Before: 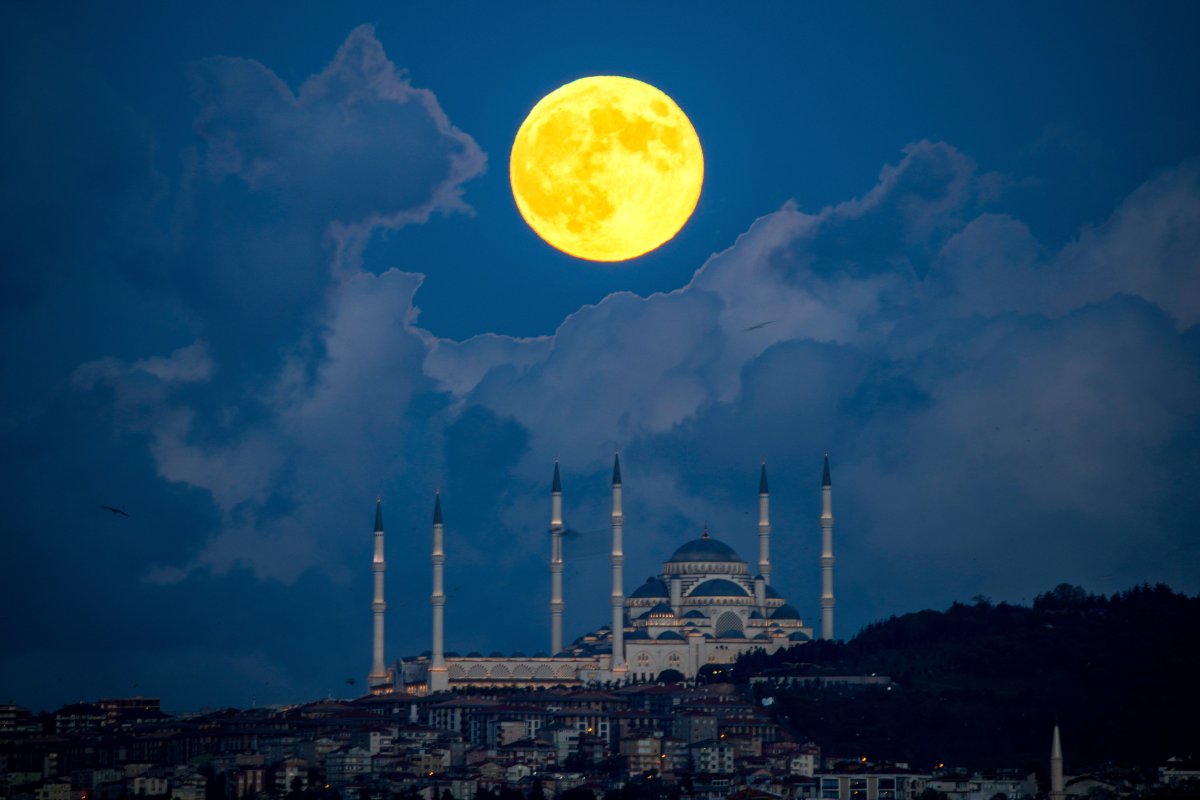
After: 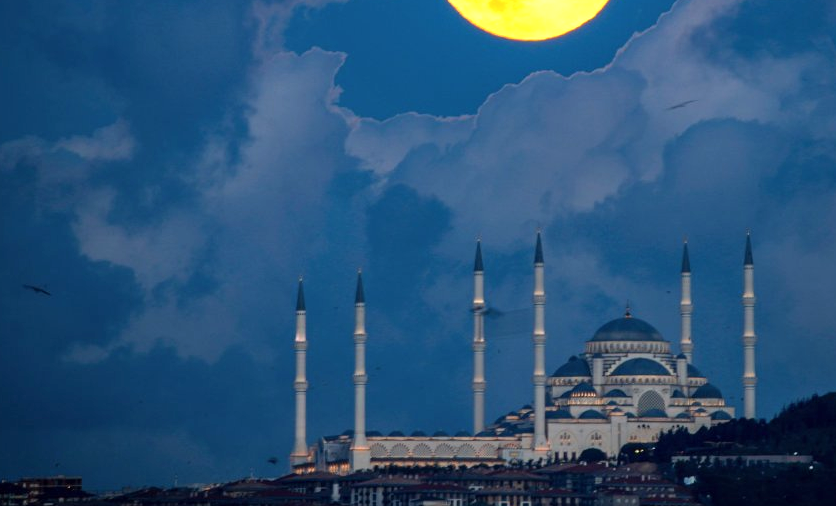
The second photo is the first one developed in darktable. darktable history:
shadows and highlights: radius 173.58, shadows 27.56, white point adjustment 3.18, highlights -68.28, soften with gaussian
exposure: exposure 0.3 EV, compensate exposure bias true, compensate highlight preservation false
crop: left 6.582%, top 27.657%, right 23.733%, bottom 8.997%
